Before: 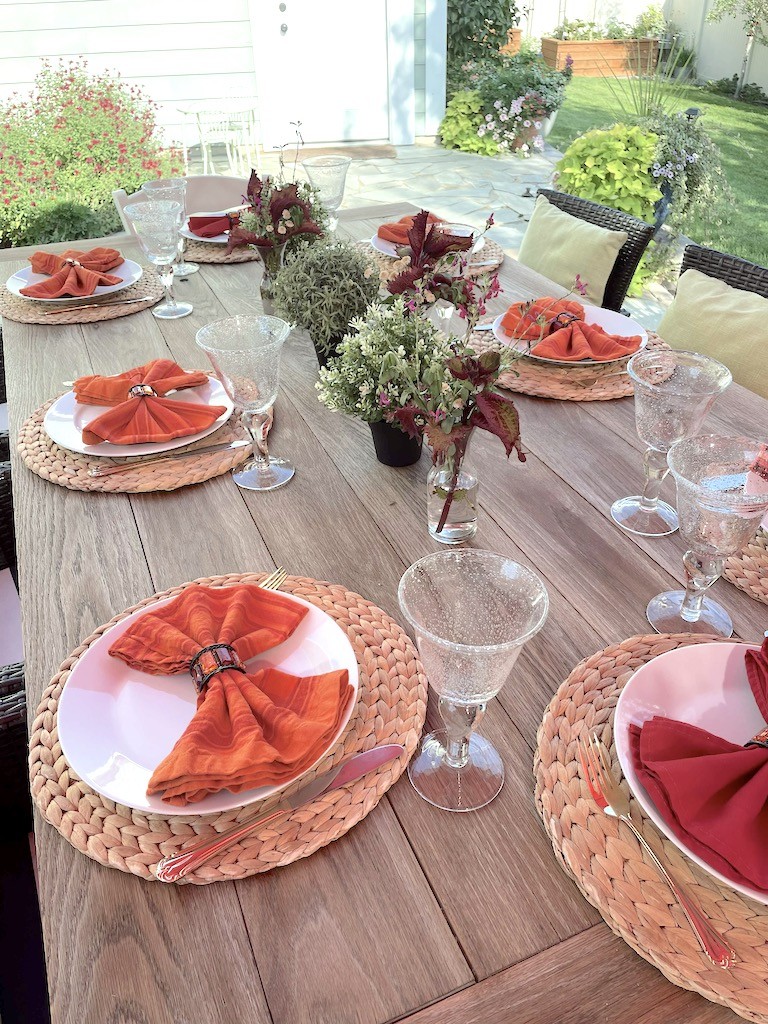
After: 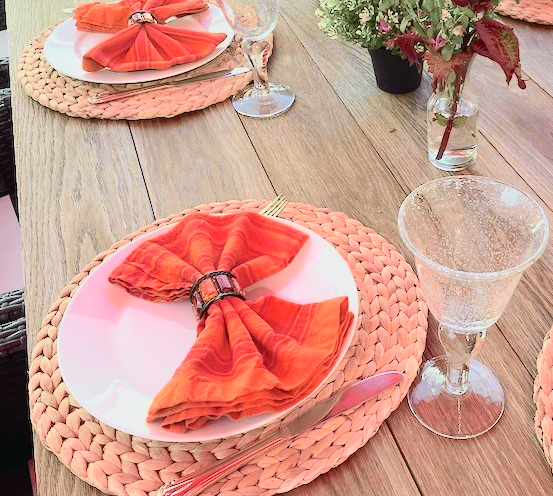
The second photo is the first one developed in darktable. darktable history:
tone curve: curves: ch0 [(0, 0.026) (0.181, 0.223) (0.405, 0.46) (0.456, 0.528) (0.634, 0.728) (0.877, 0.89) (0.984, 0.935)]; ch1 [(0, 0) (0.443, 0.43) (0.492, 0.488) (0.566, 0.579) (0.595, 0.625) (0.65, 0.657) (0.696, 0.725) (1, 1)]; ch2 [(0, 0) (0.33, 0.301) (0.421, 0.443) (0.447, 0.489) (0.495, 0.494) (0.537, 0.57) (0.586, 0.591) (0.663, 0.686) (1, 1)], color space Lab, independent channels, preserve colors none
crop: top 36.498%, right 27.964%, bottom 14.995%
